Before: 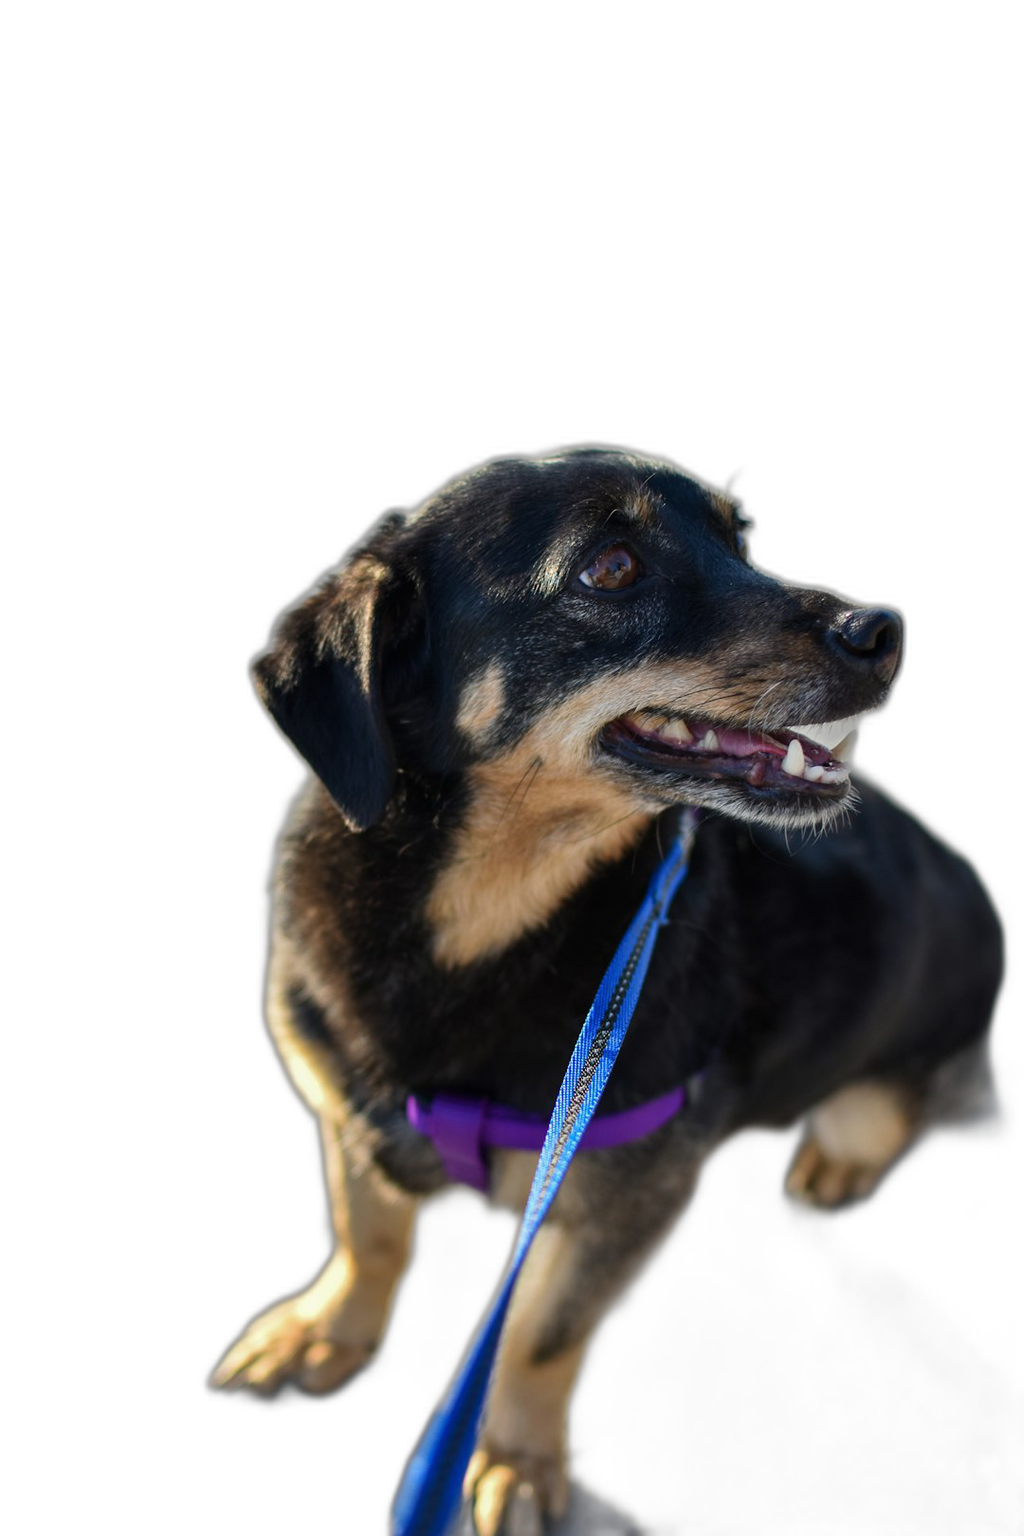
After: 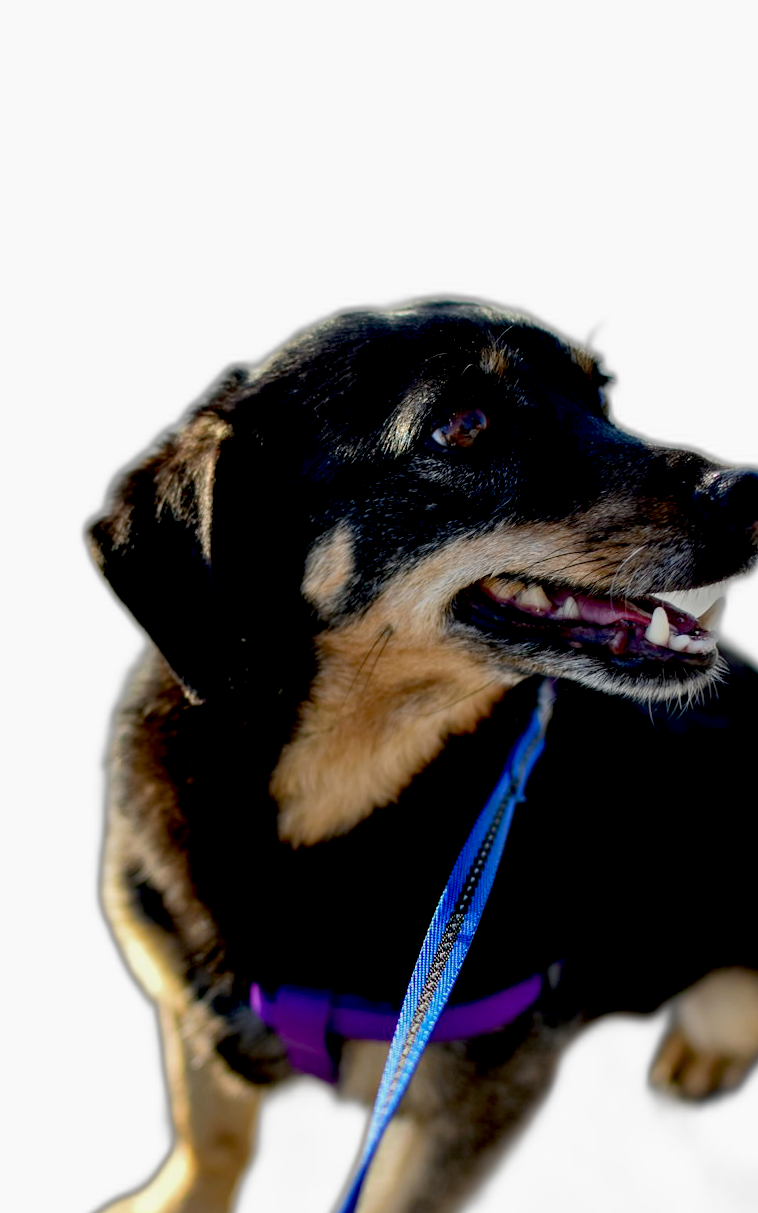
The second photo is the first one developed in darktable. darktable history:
exposure: black level correction 0.029, exposure -0.074 EV, compensate highlight preservation false
crop and rotate: left 16.714%, top 10.706%, right 13.059%, bottom 14.4%
